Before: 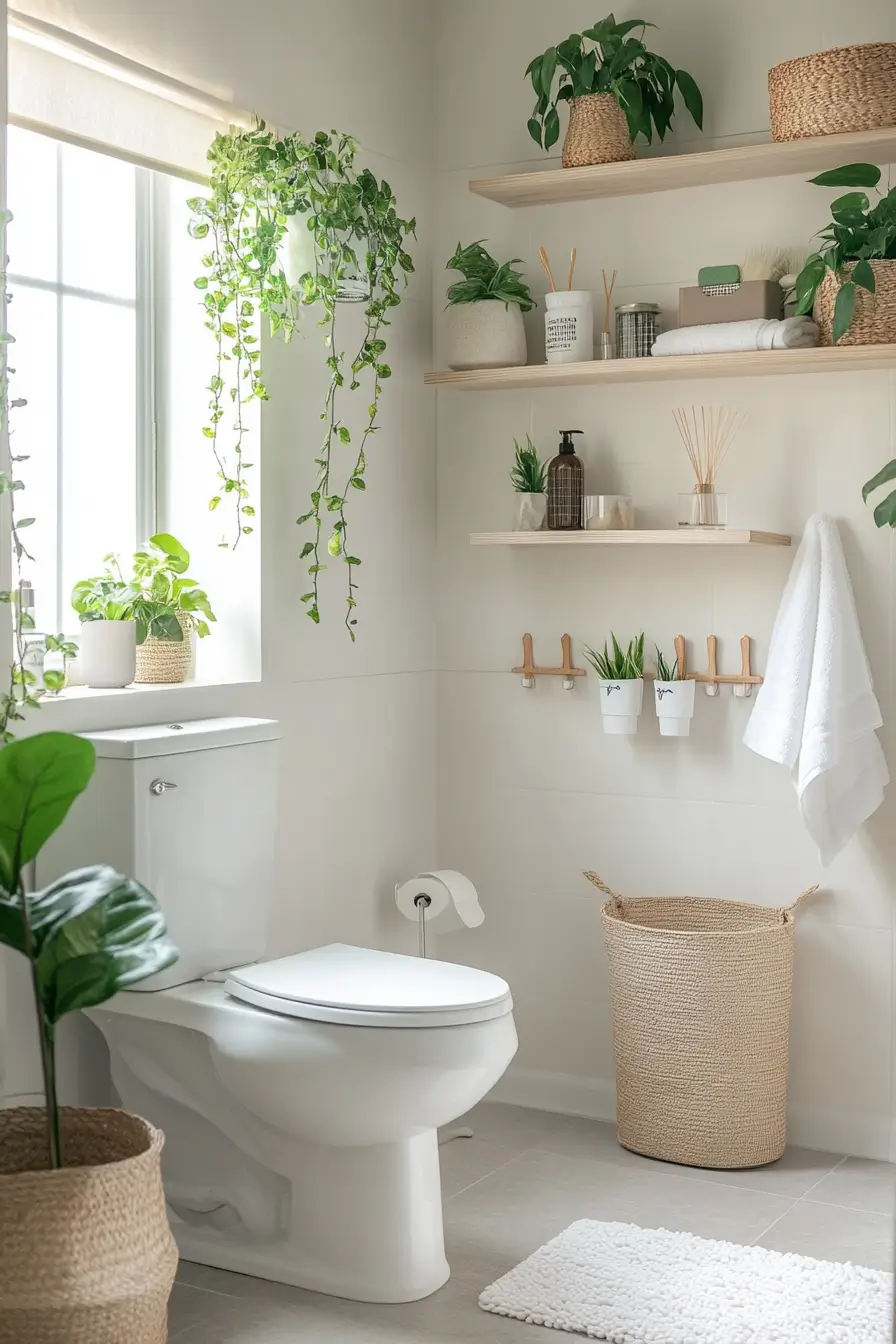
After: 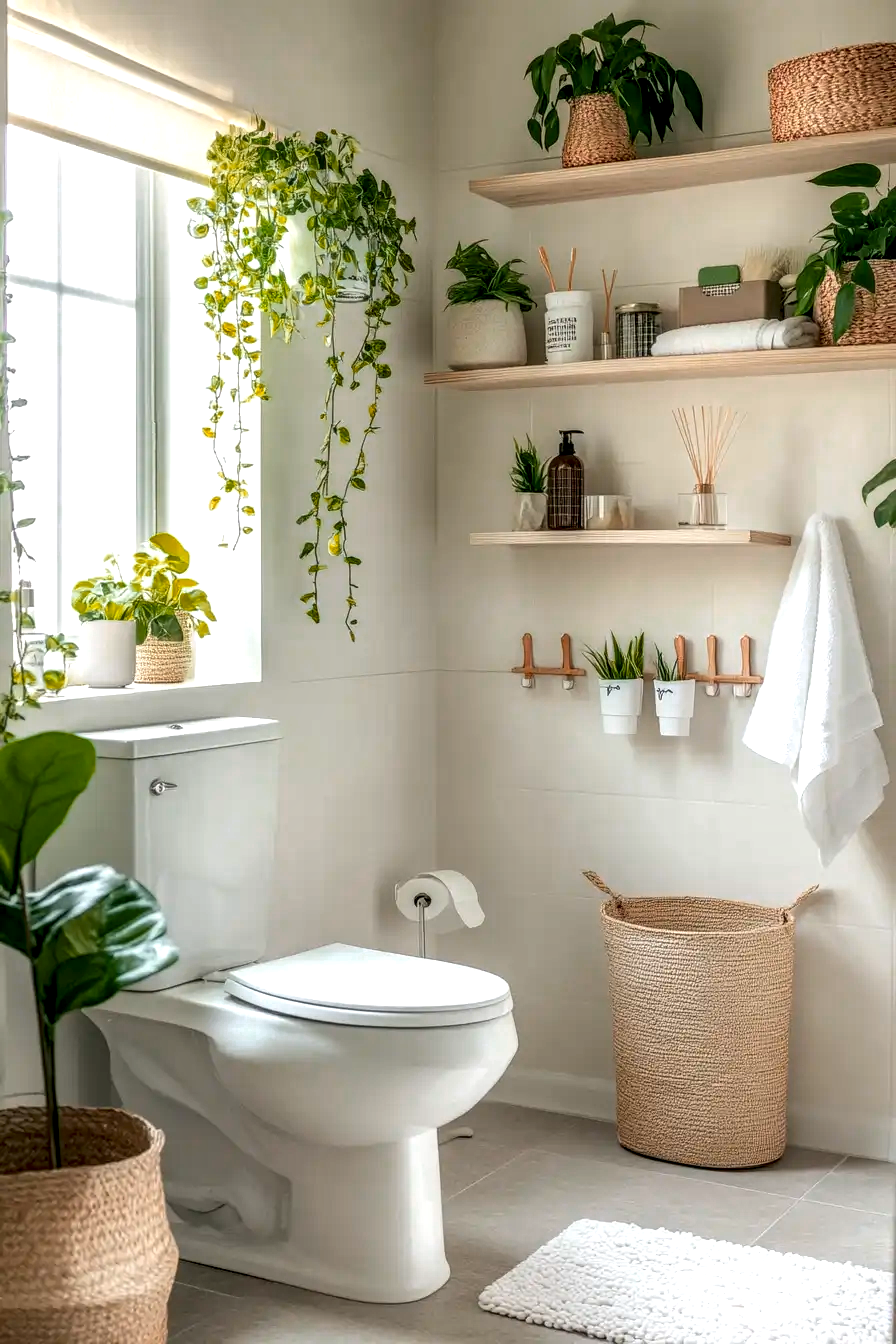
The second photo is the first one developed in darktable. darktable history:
local contrast: highlights 0%, shadows 0%, detail 182%
color zones: curves: ch0 [(0.473, 0.374) (0.742, 0.784)]; ch1 [(0.354, 0.737) (0.742, 0.705)]; ch2 [(0.318, 0.421) (0.758, 0.532)]
base curve: exposure shift 0, preserve colors none
